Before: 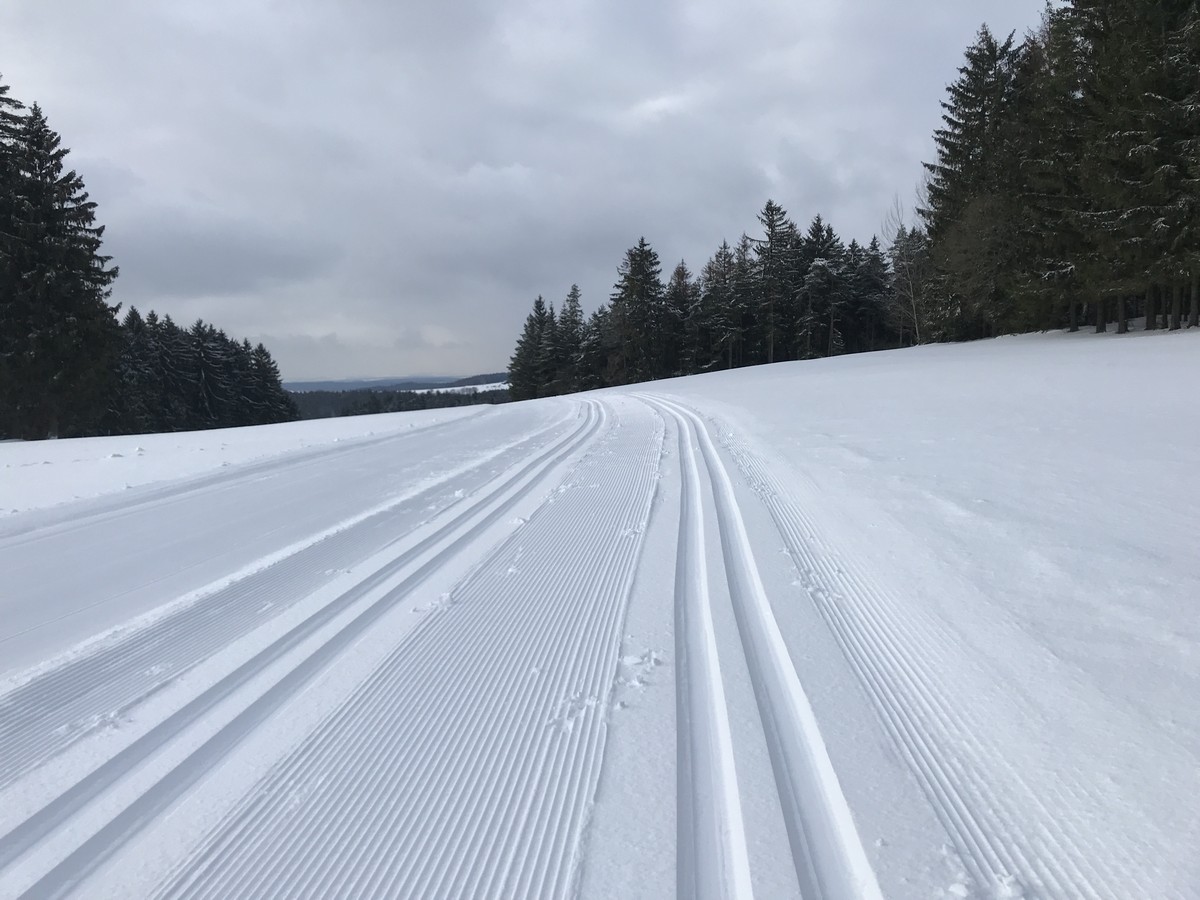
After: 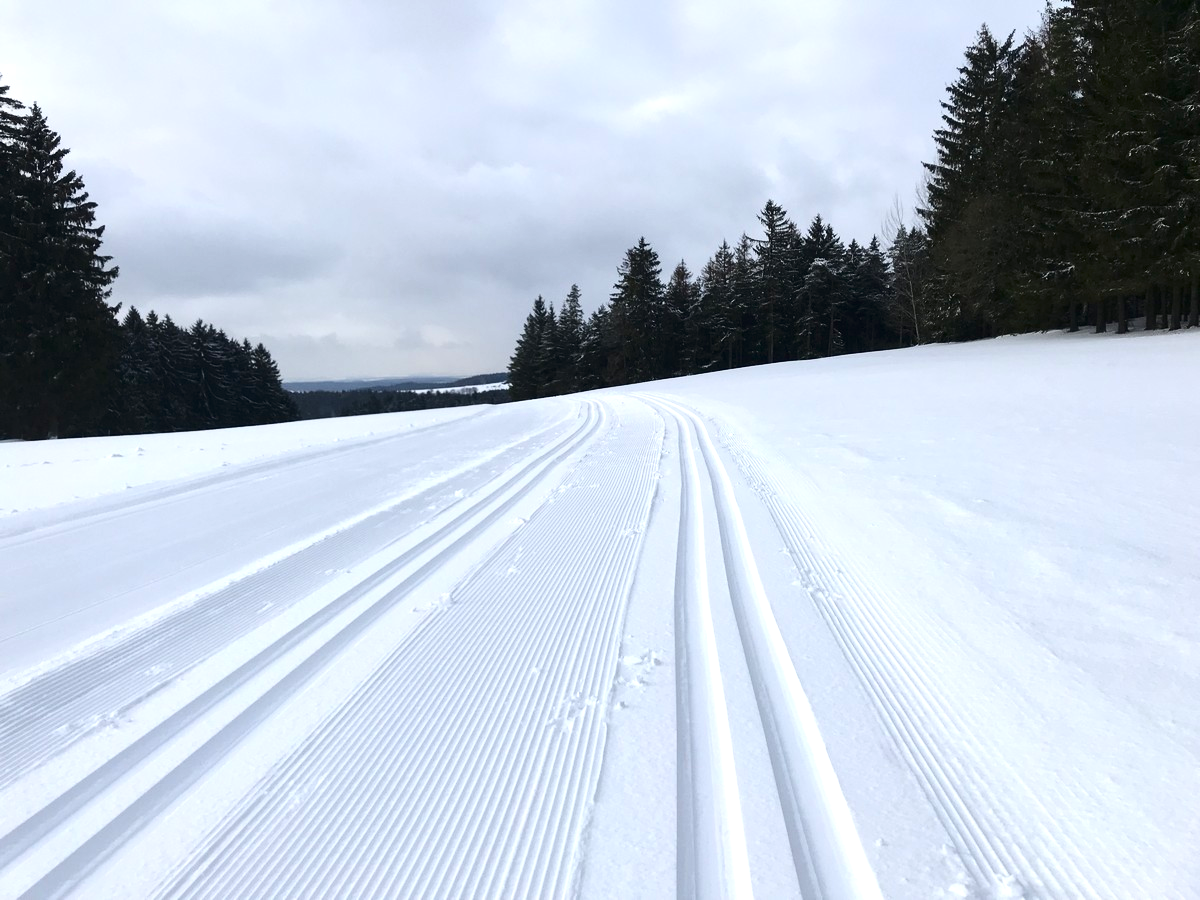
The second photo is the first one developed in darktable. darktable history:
contrast brightness saturation: contrast 0.2, brightness -0.11, saturation 0.1
exposure: black level correction 0, exposure 0.5 EV, compensate exposure bias true, compensate highlight preservation false
